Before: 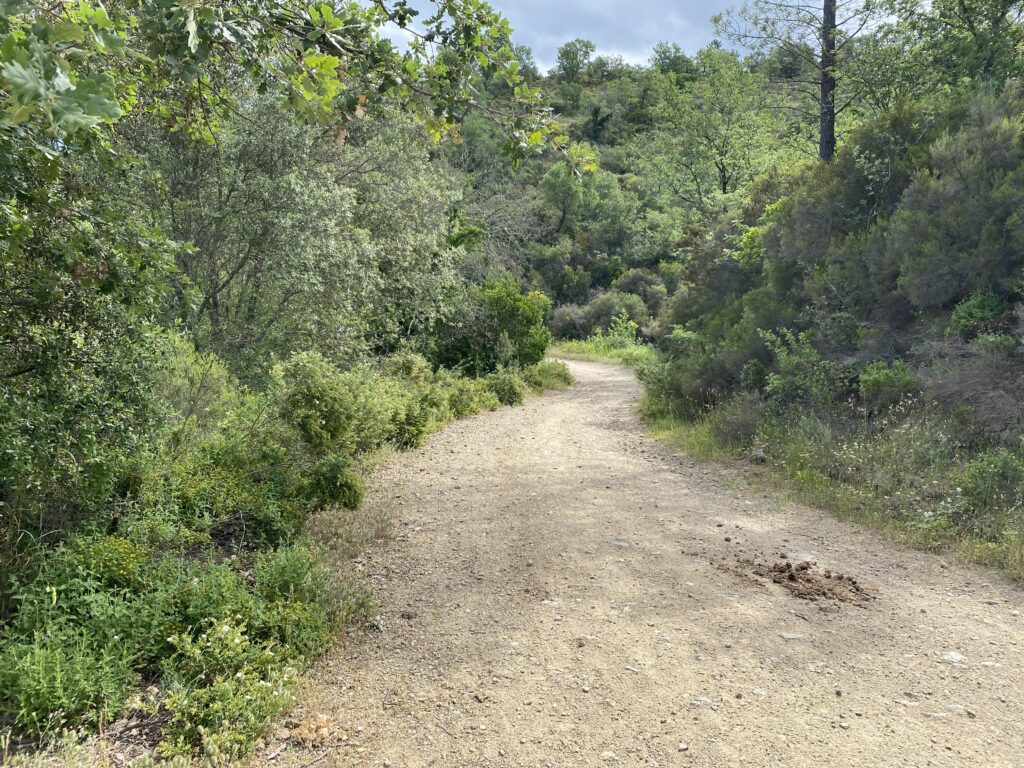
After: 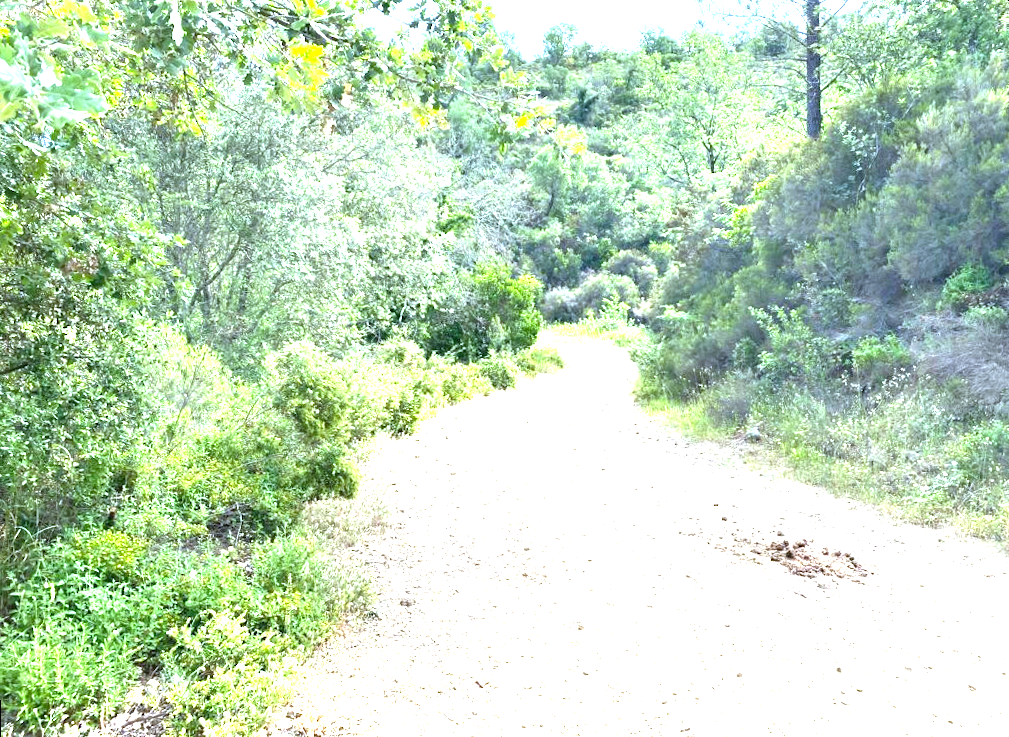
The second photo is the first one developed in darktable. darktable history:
exposure: black level correction 0, exposure 2.138 EV, compensate exposure bias true, compensate highlight preservation false
white balance: red 0.931, blue 1.11
rotate and perspective: rotation -1.42°, crop left 0.016, crop right 0.984, crop top 0.035, crop bottom 0.965
